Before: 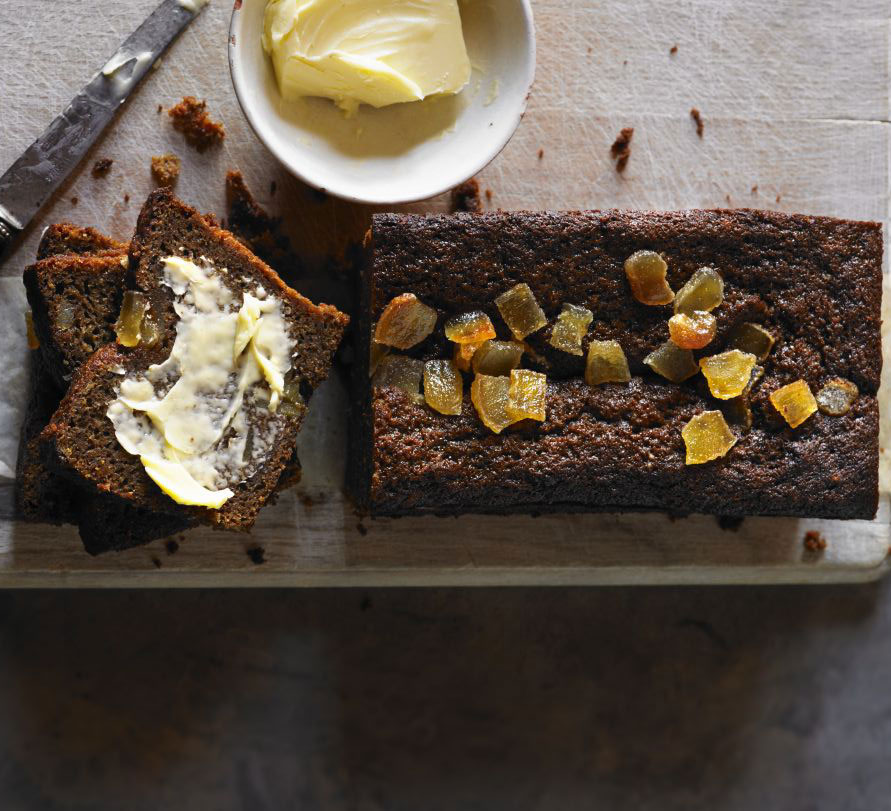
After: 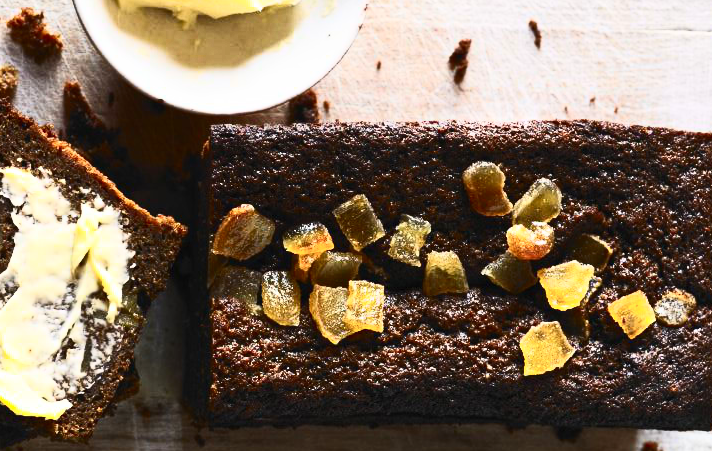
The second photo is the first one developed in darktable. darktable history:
crop: left 18.263%, top 11.07%, right 1.757%, bottom 33.316%
contrast brightness saturation: contrast 0.61, brightness 0.347, saturation 0.147
